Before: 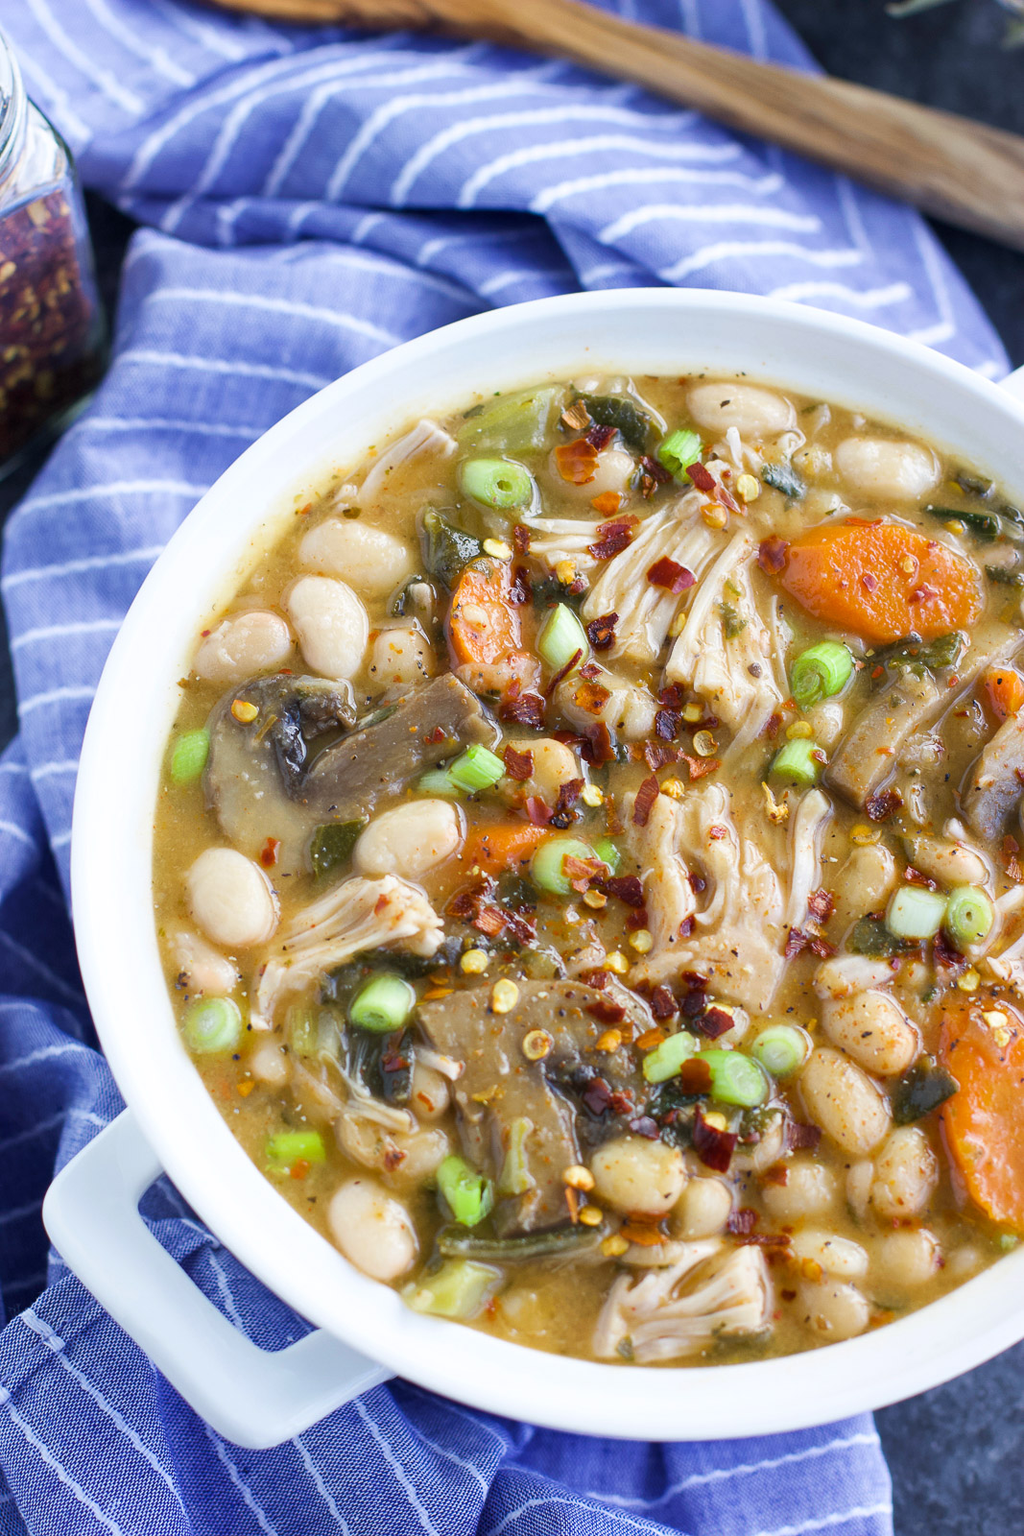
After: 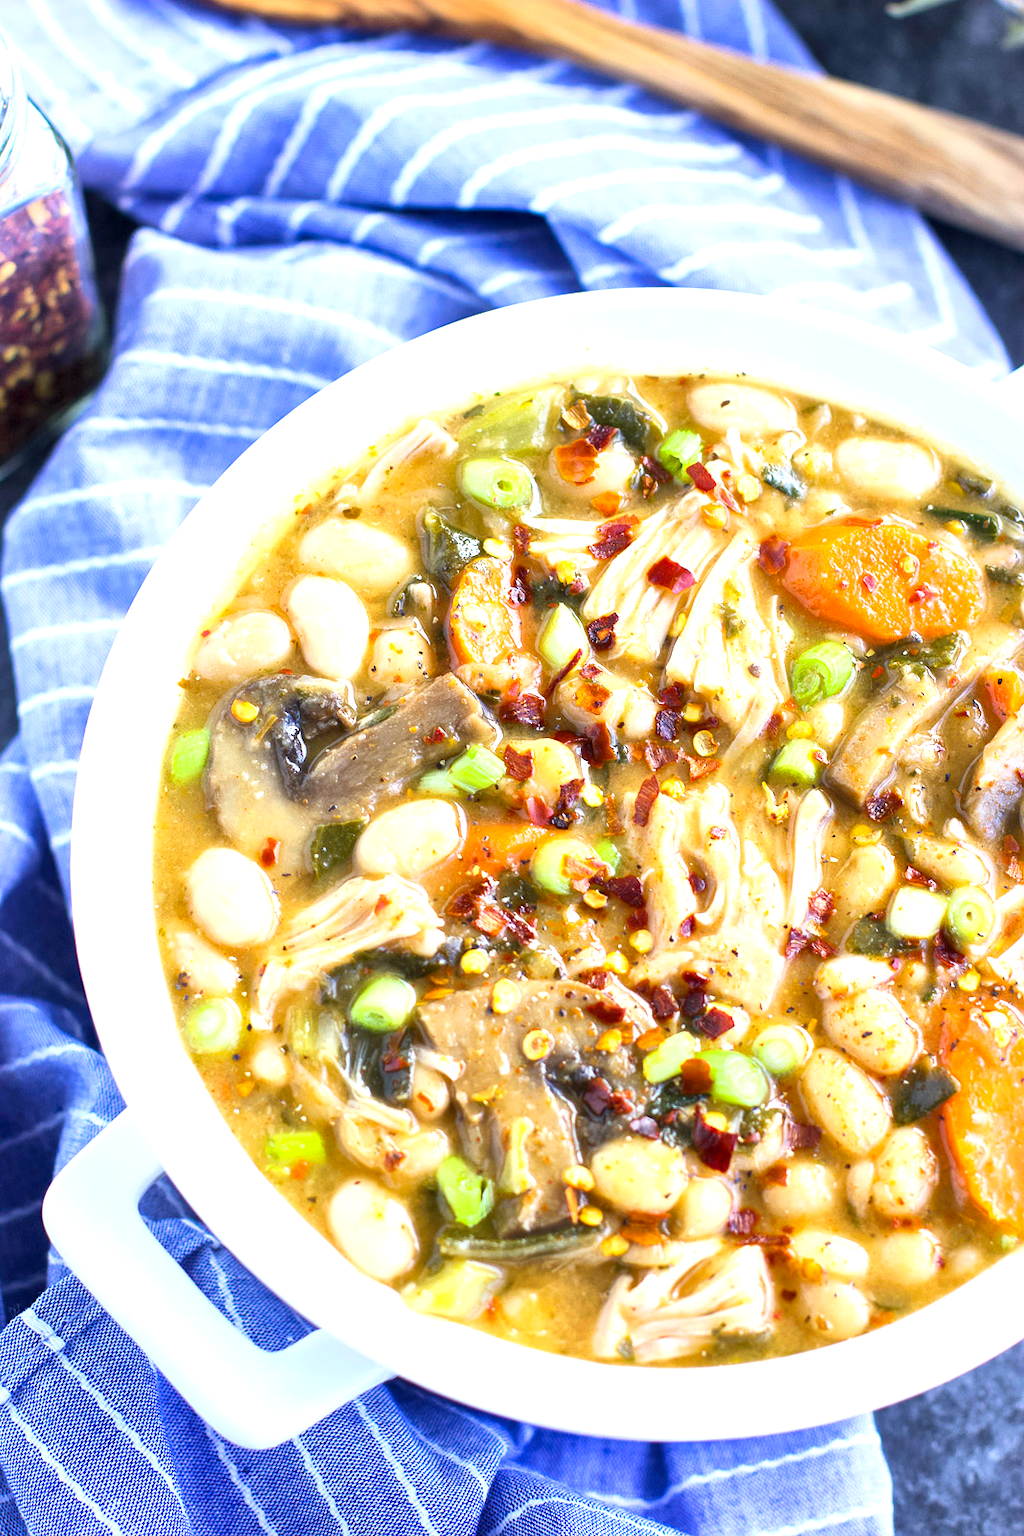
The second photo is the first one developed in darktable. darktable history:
local contrast: mode bilateral grid, contrast 20, coarseness 51, detail 171%, midtone range 0.2
contrast brightness saturation: contrast 0.2, brightness 0.165, saturation 0.217
exposure: exposure 0.671 EV, compensate highlight preservation false
